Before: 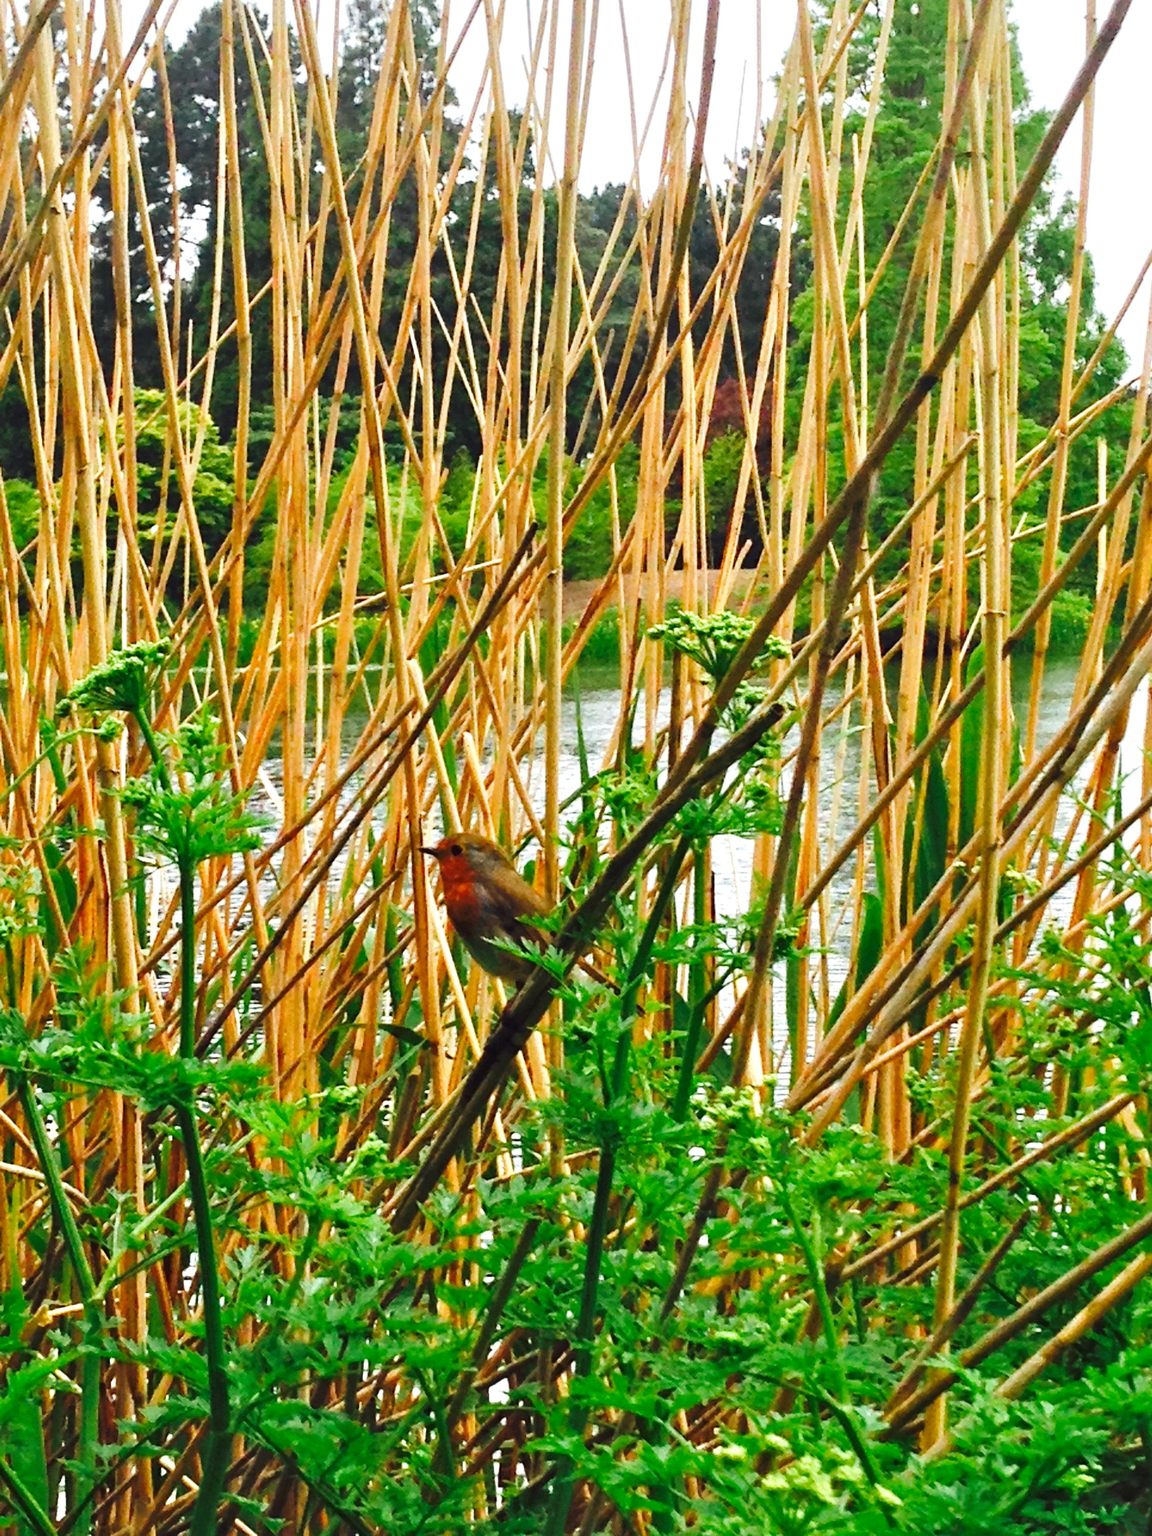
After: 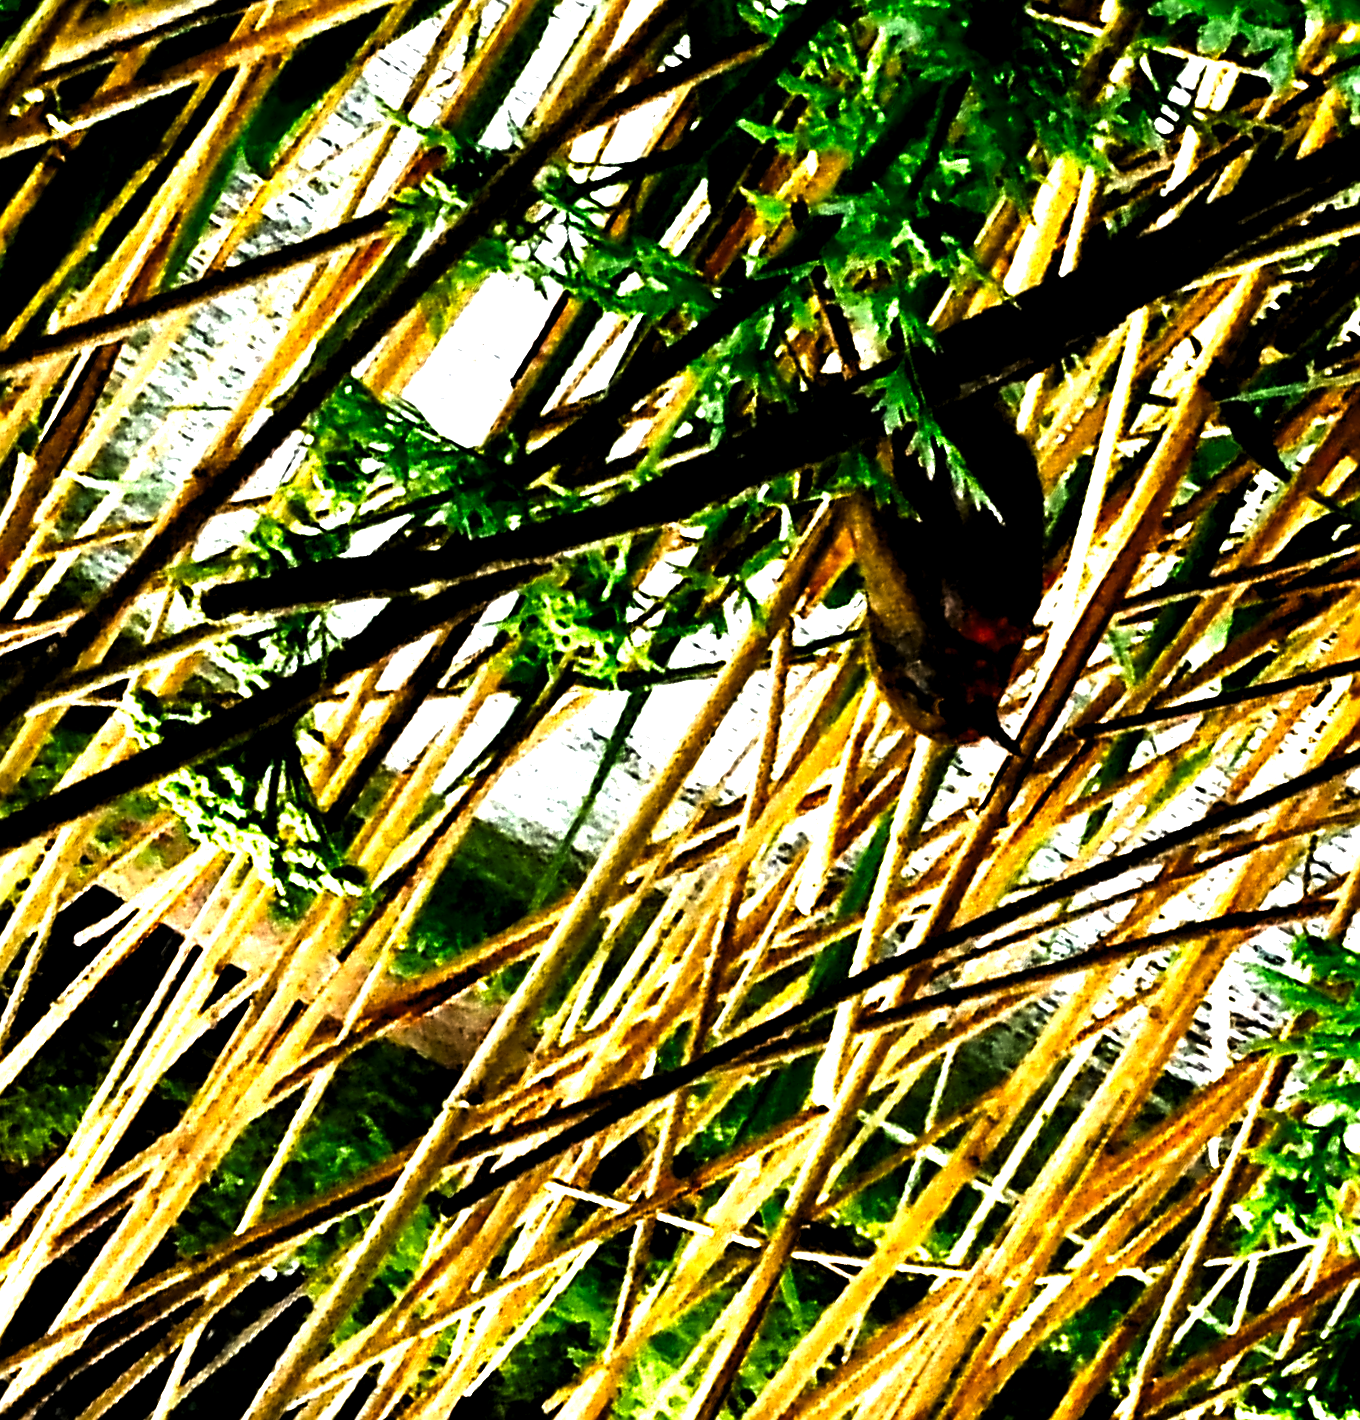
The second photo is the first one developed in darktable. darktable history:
tone equalizer: -8 EV -0.428 EV, -7 EV -0.414 EV, -6 EV -0.322 EV, -5 EV -0.225 EV, -3 EV 0.216 EV, -2 EV 0.363 EV, -1 EV 0.397 EV, +0 EV 0.431 EV, edges refinement/feathering 500, mask exposure compensation -1.57 EV, preserve details no
exposure: black level correction 0.001, exposure 0.499 EV, compensate highlight preservation false
sharpen: on, module defaults
crop and rotate: angle 148.31°, left 9.218%, top 15.559%, right 4.583%, bottom 16.947%
contrast brightness saturation: contrast 0.087, brightness -0.602, saturation 0.173
levels: gray 50.85%, levels [0.101, 0.578, 0.953]
contrast equalizer: y [[0.5 ×4, 0.524, 0.59], [0.5 ×6], [0.5 ×6], [0, 0, 0, 0.01, 0.045, 0.012], [0, 0, 0, 0.044, 0.195, 0.131]]
haze removal: compatibility mode true, adaptive false
